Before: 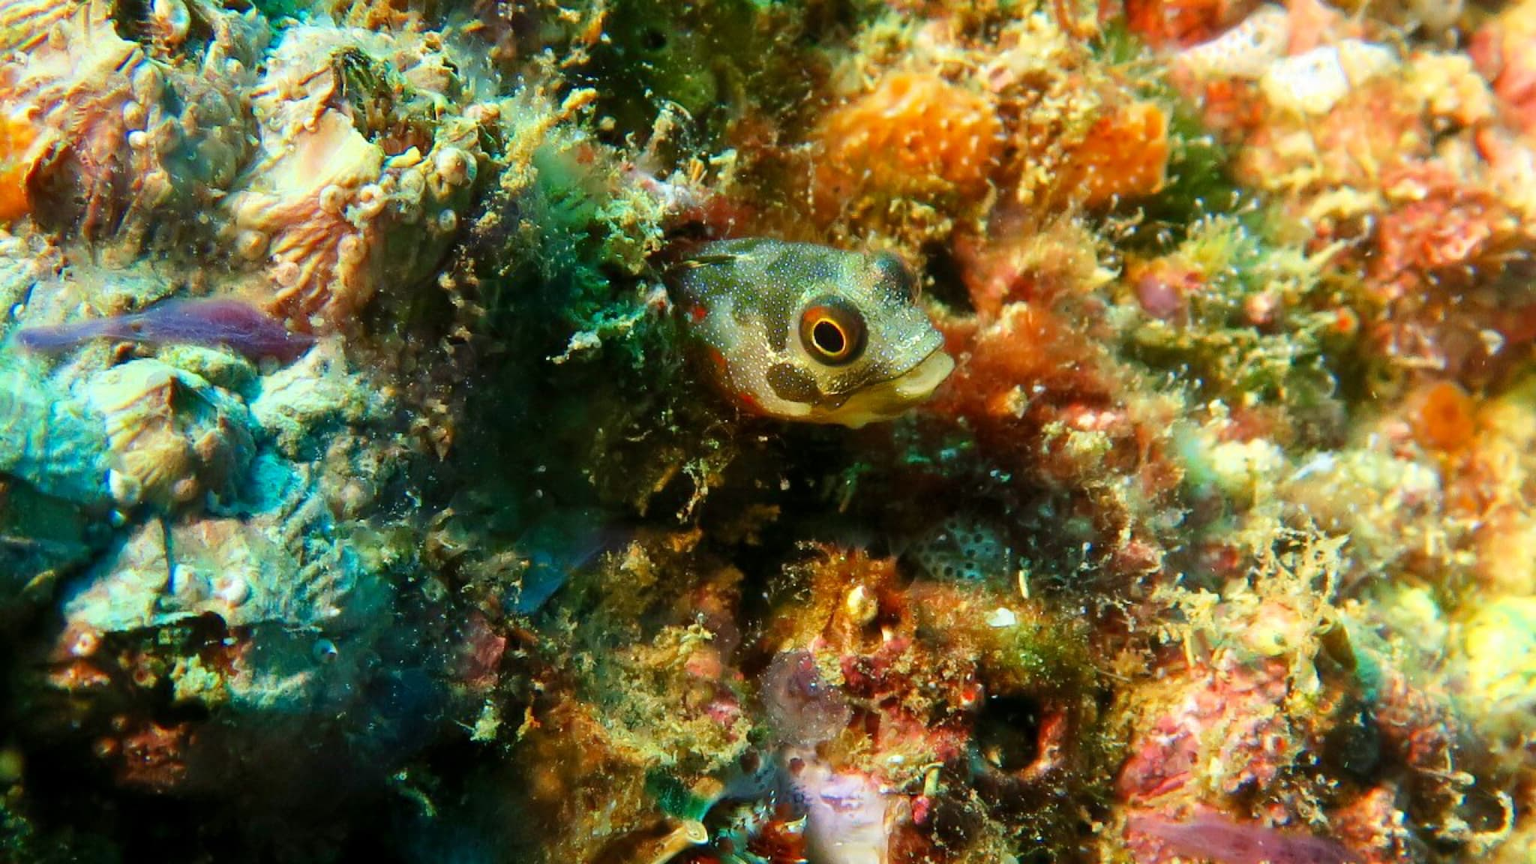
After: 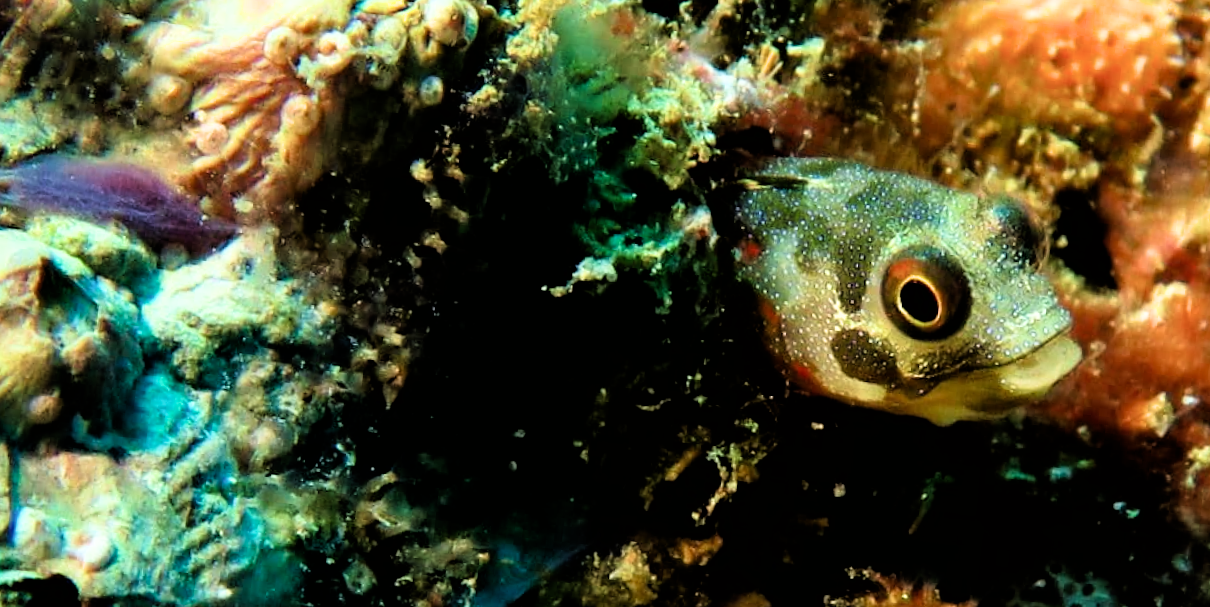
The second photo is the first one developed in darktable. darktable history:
crop and rotate: angle -6.3°, left 2.125%, top 6.915%, right 27.611%, bottom 30.385%
filmic rgb: black relative exposure -3.65 EV, white relative exposure 2.44 EV, hardness 3.29
velvia: strength 22.02%
